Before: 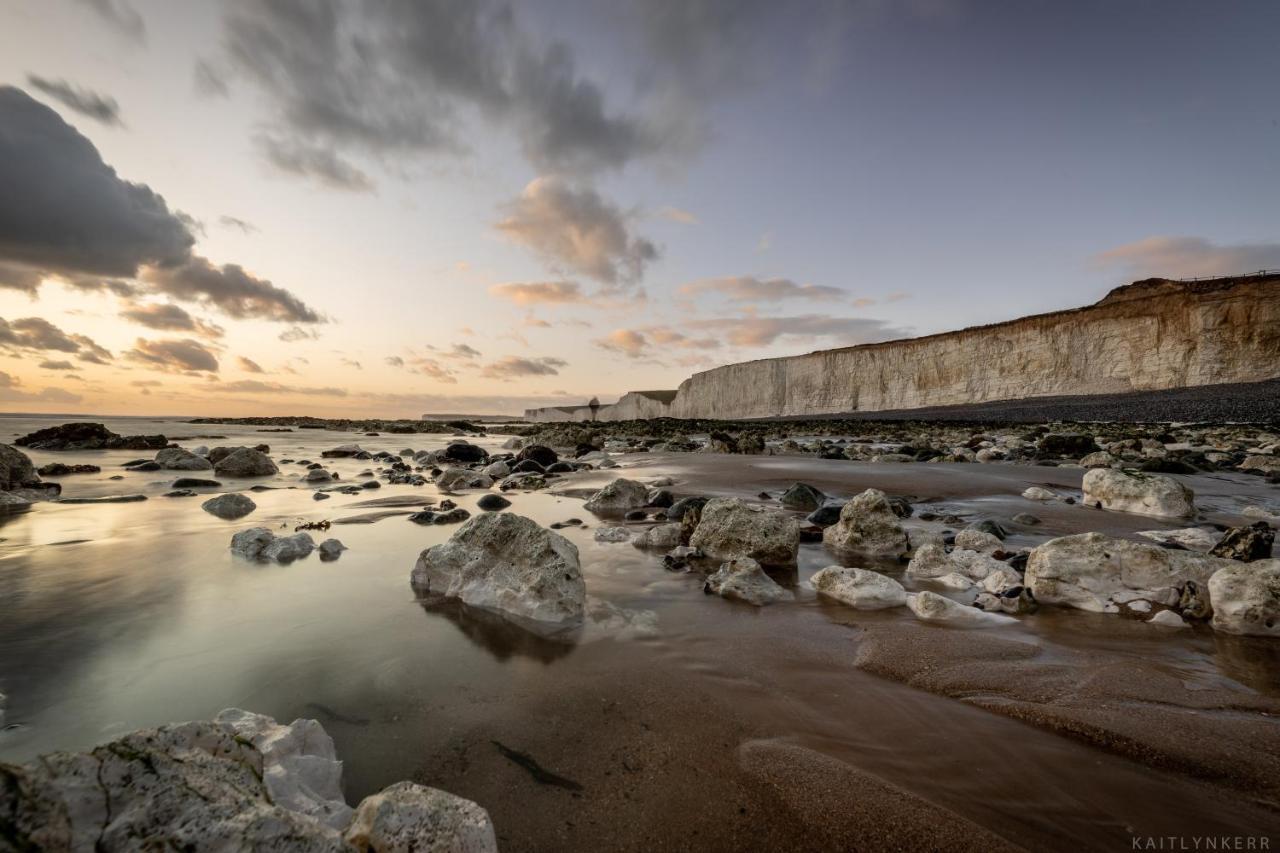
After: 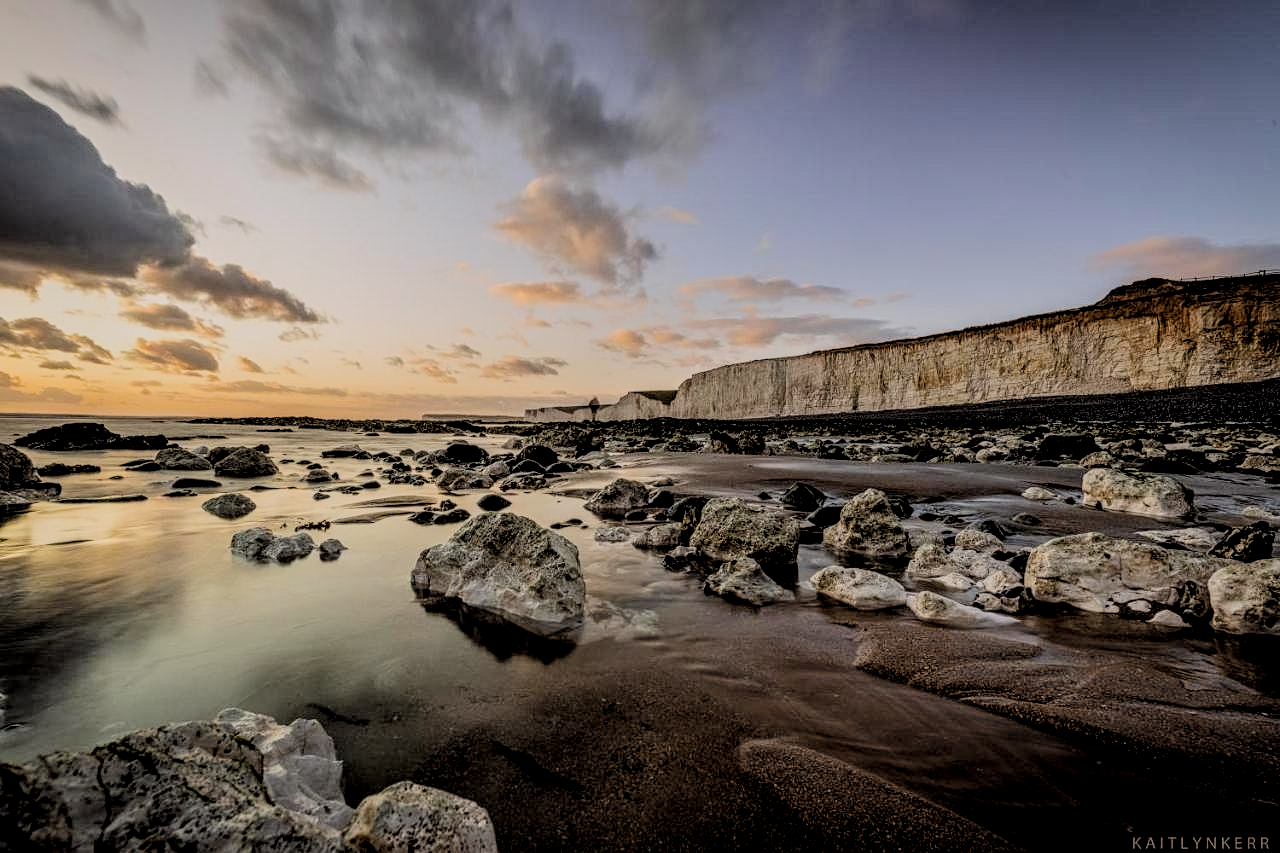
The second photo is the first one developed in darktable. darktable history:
contrast equalizer: octaves 7, y [[0.5, 0.526, 0.569, 0.649, 0.74, 0.774], [0.5, 0.5, 0.5, 0.498, 0.392, 0.079], [0.5 ×6], [0, 0.001, 0.002, 0.003, 0.005, 0.006], [0, 0.001, 0.002, 0.003, 0.005, 0.006]]
local contrast: detail 133%
color balance: lift [1, 1.001, 0.999, 1.001], gamma [1, 1.006, 1.01, 0.99], gain [1, 0.986, 0.98, 1.02], contrast 10%, contrast fulcrum 18.45%, output saturation 125%
exposure: compensate highlight preservation false
filmic rgb: black relative exposure -6 EV, white relative exposure 6 EV, threshold 6 EV, target black luminance 0%, hardness 2, latitude 16.61%, contrast 0.932, shadows ↔ highlights balance -6.27%, add noise in highlights 0, preserve chrominance luminance Y, color science v3 (2019), use custom middle-gray values true, iterations of high-quality reconstruction 0, contrast in highlights soft, enable highlight reconstruction true
